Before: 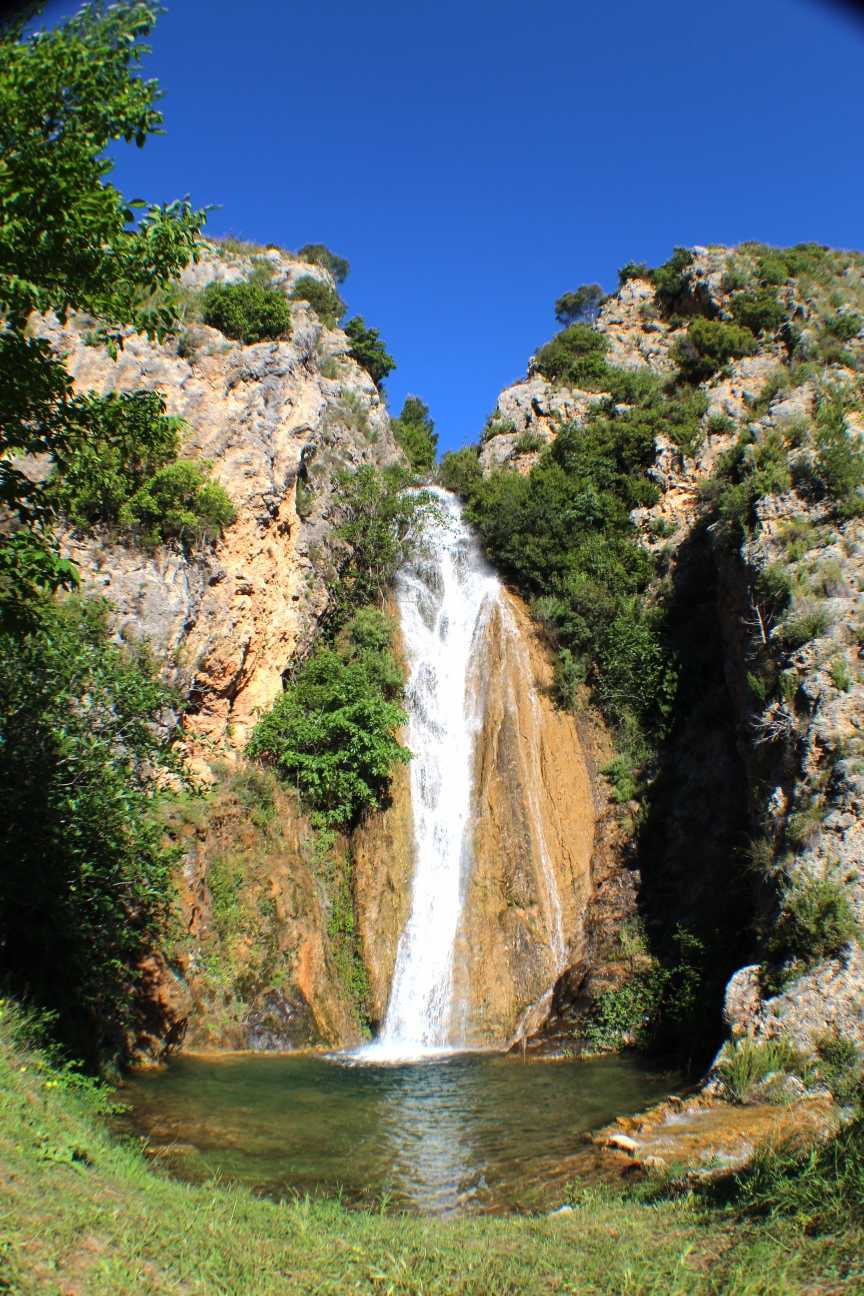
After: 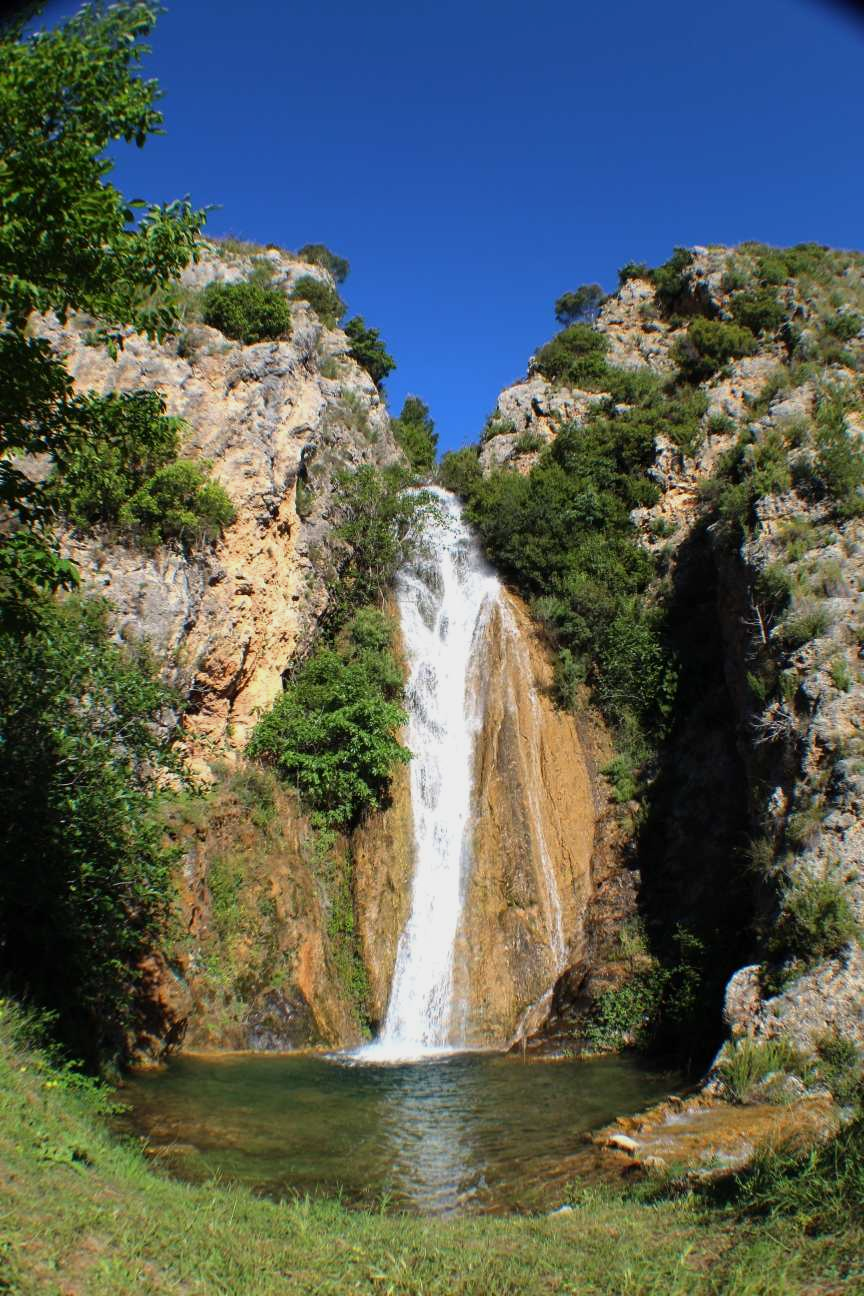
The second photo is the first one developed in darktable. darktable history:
tone equalizer: -8 EV 0.273 EV, -7 EV 0.413 EV, -6 EV 0.379 EV, -5 EV 0.282 EV, -3 EV -0.284 EV, -2 EV -0.395 EV, -1 EV -0.41 EV, +0 EV -0.235 EV, smoothing diameter 24.87%, edges refinement/feathering 11.17, preserve details guided filter
